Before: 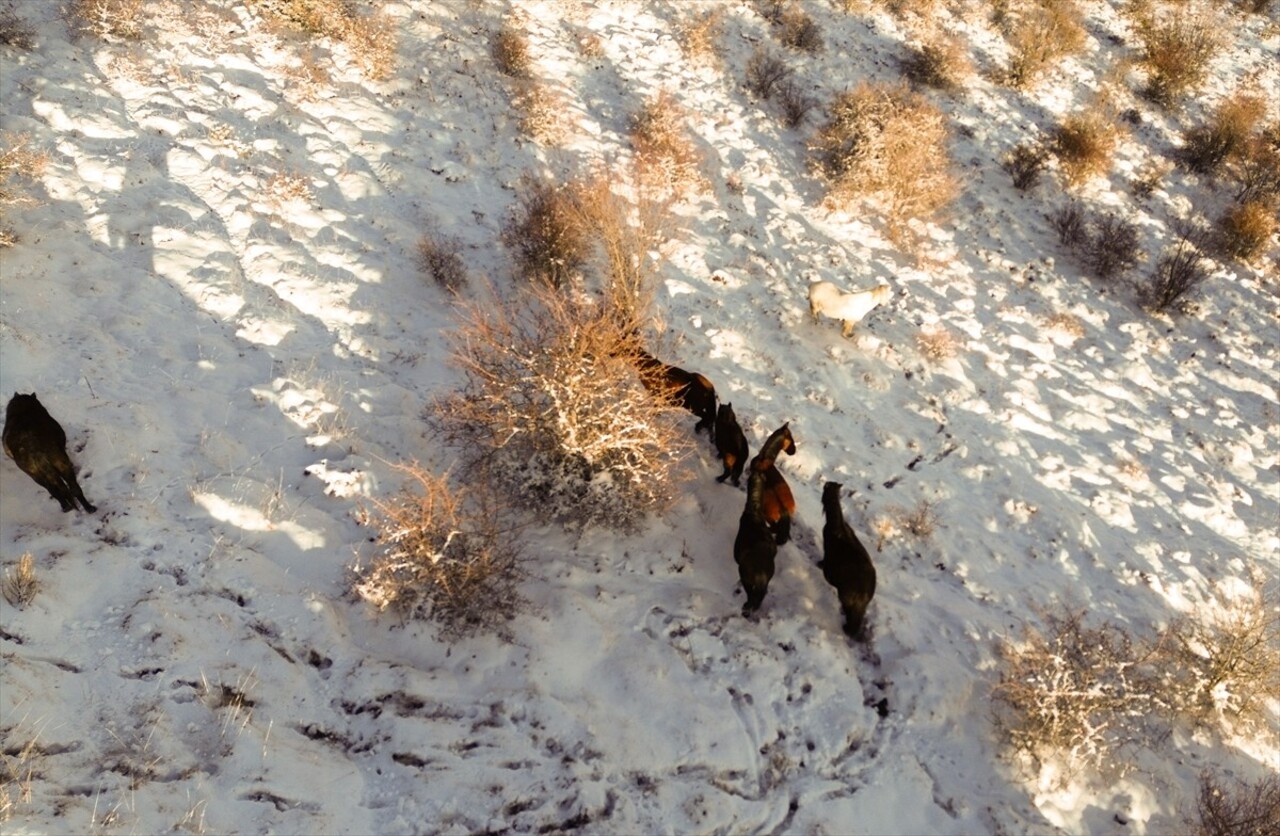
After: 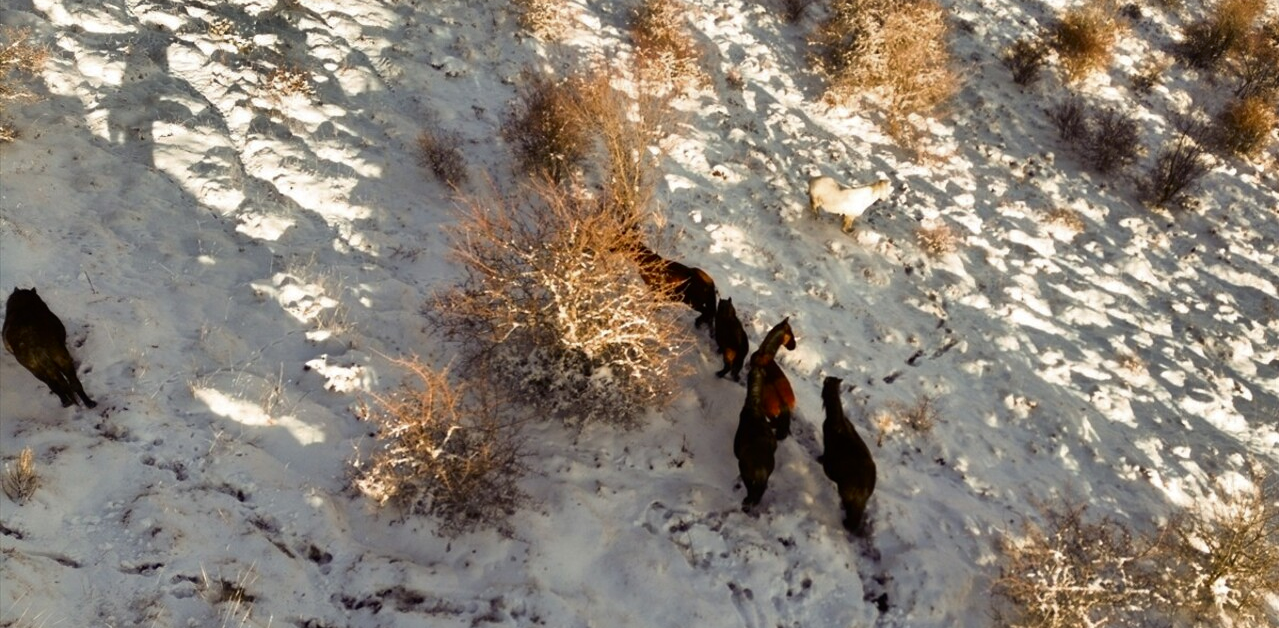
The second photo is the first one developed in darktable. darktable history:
shadows and highlights: shadows 24.27, highlights -76.69, soften with gaussian
crop and rotate: top 12.567%, bottom 12.254%
contrast brightness saturation: brightness -0.089
